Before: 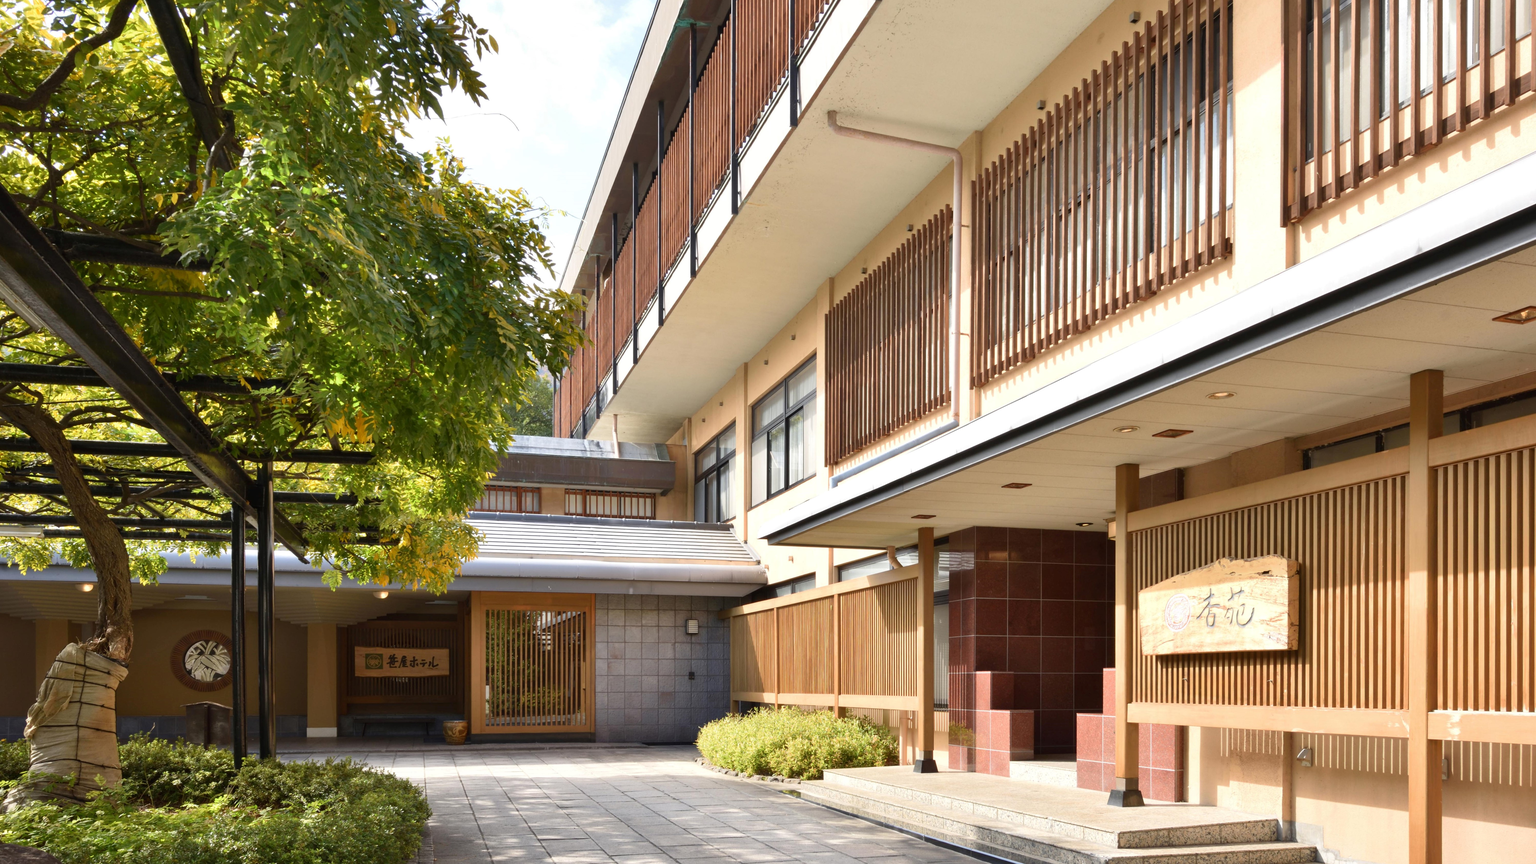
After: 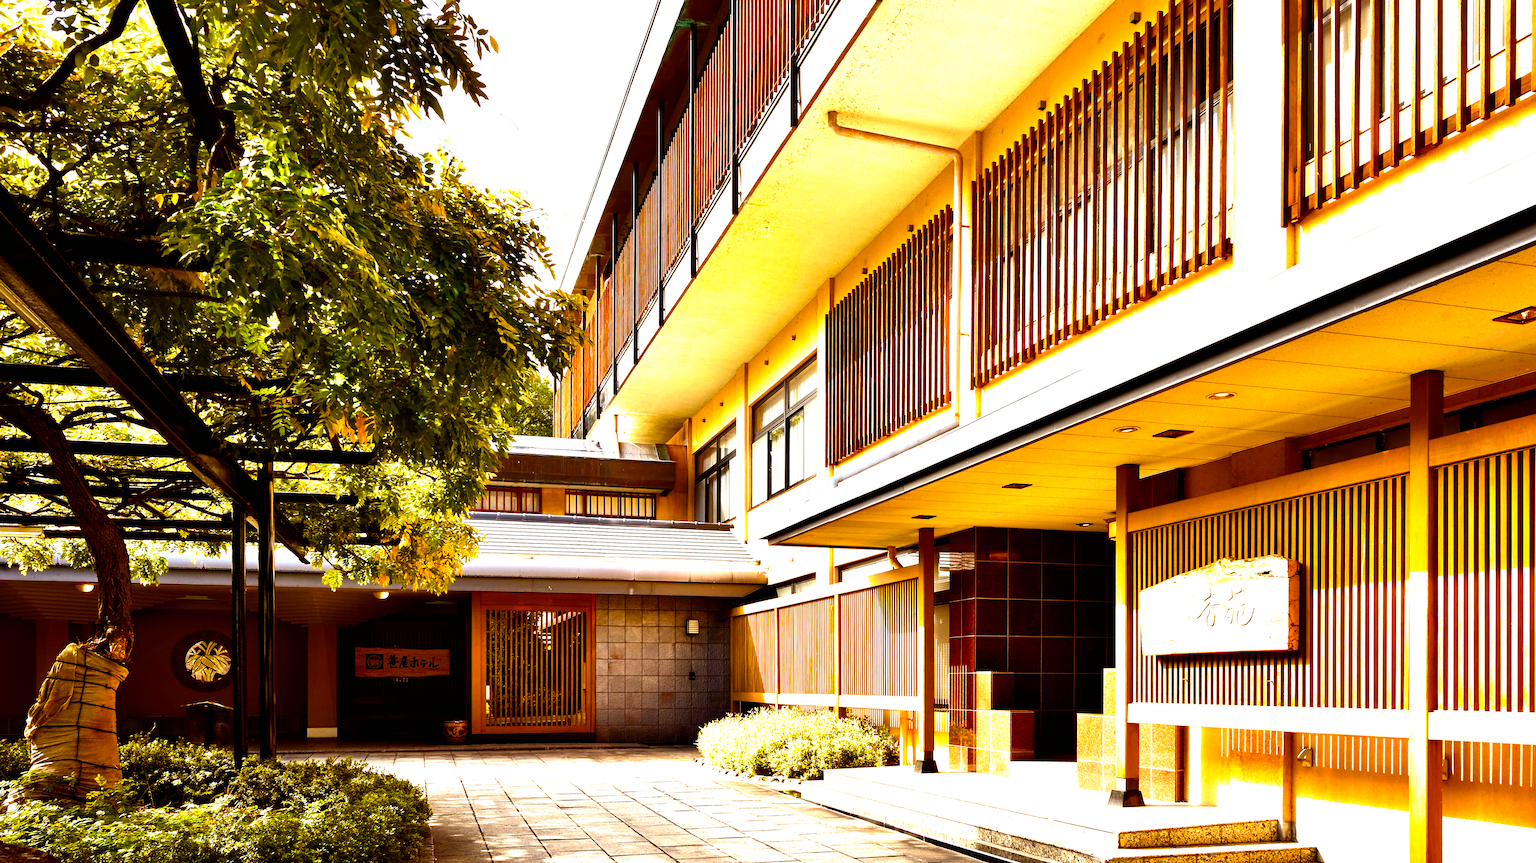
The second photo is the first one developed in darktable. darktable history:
filmic rgb: black relative exposure -8.25 EV, white relative exposure 2.23 EV, hardness 7.1, latitude 85.38%, contrast 1.704, highlights saturation mix -3.23%, shadows ↔ highlights balance -2.5%, preserve chrominance no, color science v5 (2021), contrast in shadows safe, contrast in highlights safe
color balance rgb: power › luminance 9.809%, power › chroma 2.821%, power › hue 58.41°, perceptual saturation grading › global saturation 31.2%, perceptual brilliance grading › global brilliance 20.708%, perceptual brilliance grading › shadows -35.46%
haze removal: compatibility mode true, adaptive false
sharpen: on, module defaults
